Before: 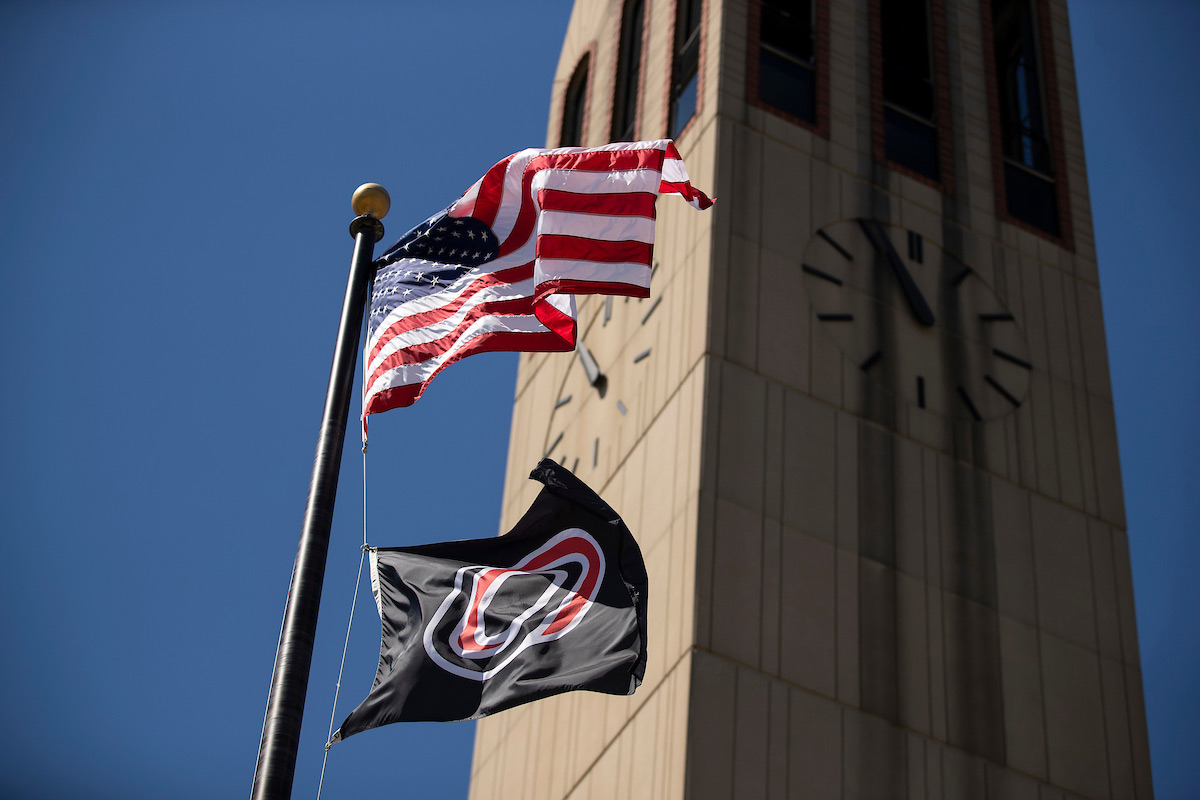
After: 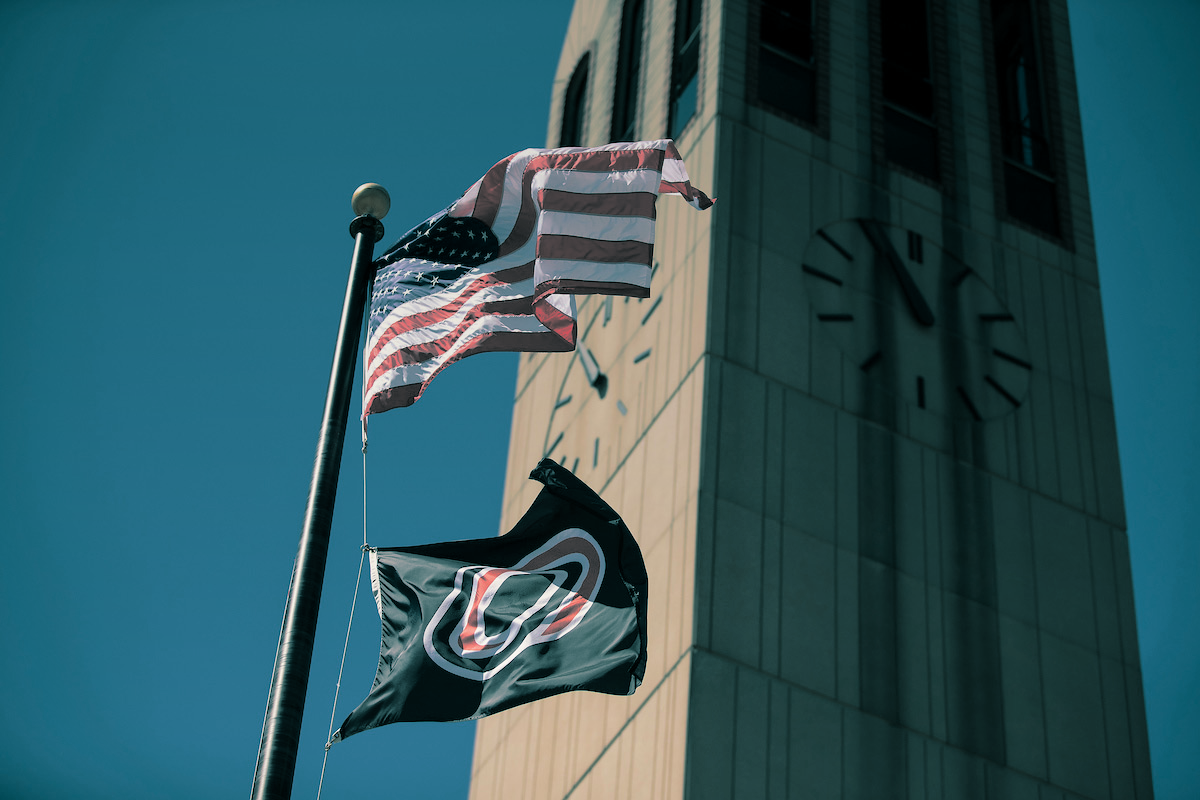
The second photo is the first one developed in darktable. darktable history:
split-toning: shadows › hue 186.43°, highlights › hue 49.29°, compress 30.29%
exposure: exposure 2 EV, compensate highlight preservation false
tone equalizer: -8 EV -2 EV, -7 EV -2 EV, -6 EV -2 EV, -5 EV -2 EV, -4 EV -2 EV, -3 EV -2 EV, -2 EV -2 EV, -1 EV -1.63 EV, +0 EV -2 EV
graduated density: on, module defaults
